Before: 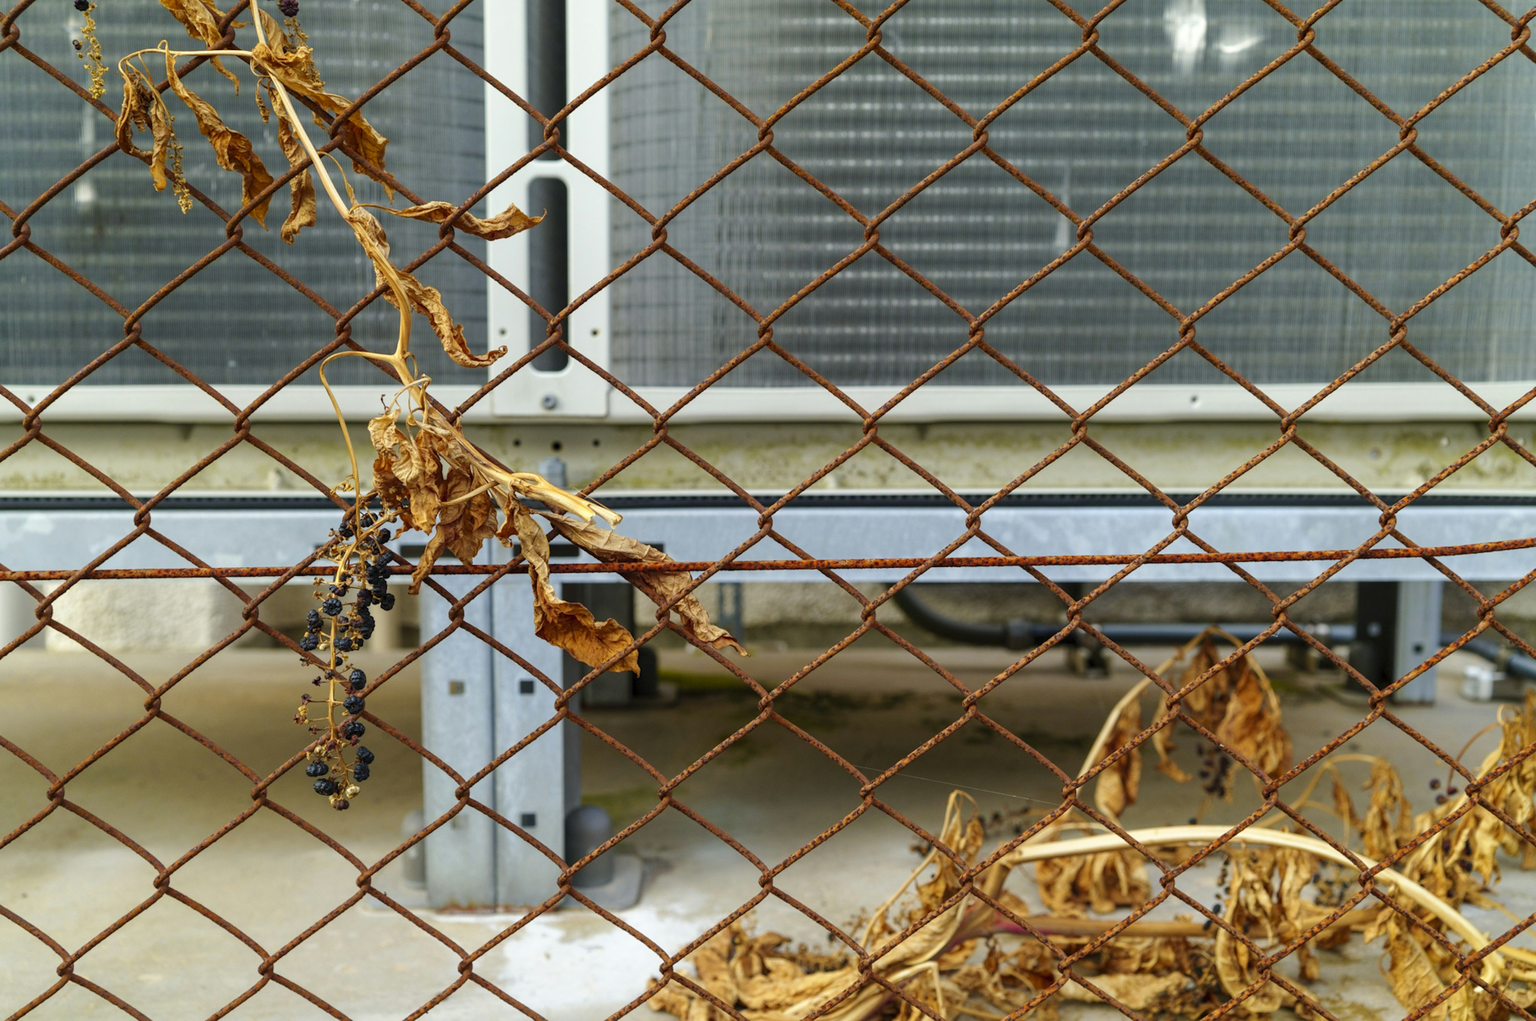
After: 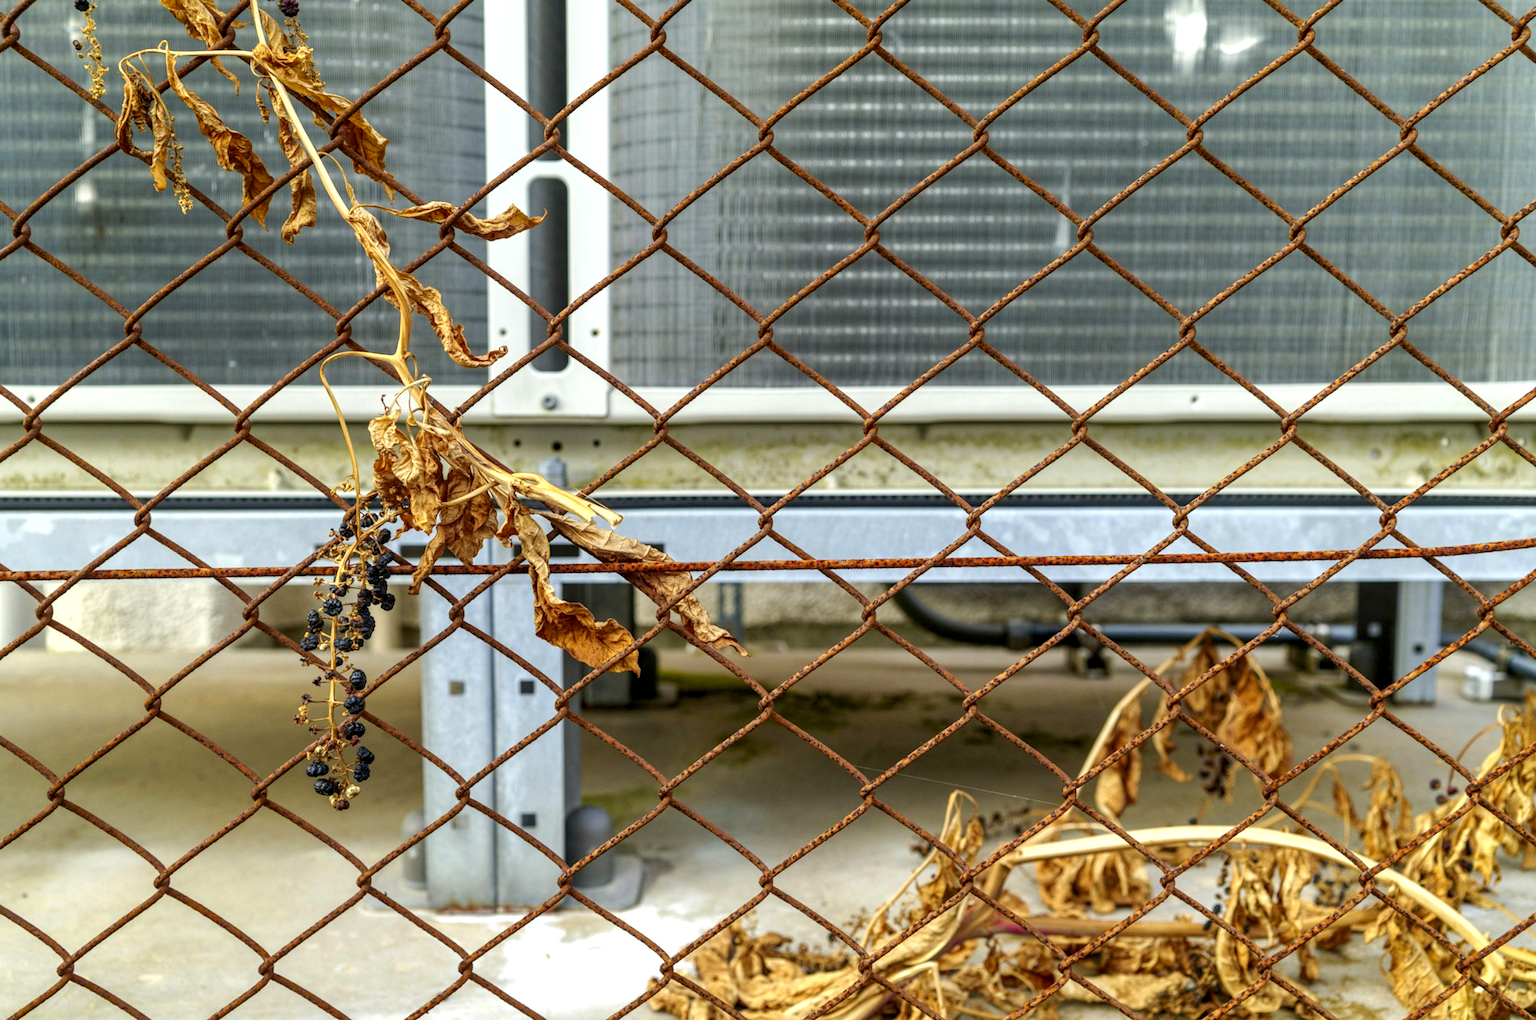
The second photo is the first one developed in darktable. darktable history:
shadows and highlights: radius 126.1, shadows 30.36, highlights -30.96, low approximation 0.01, soften with gaussian
local contrast: on, module defaults
exposure: black level correction 0.004, exposure 0.409 EV, compensate highlight preservation false
